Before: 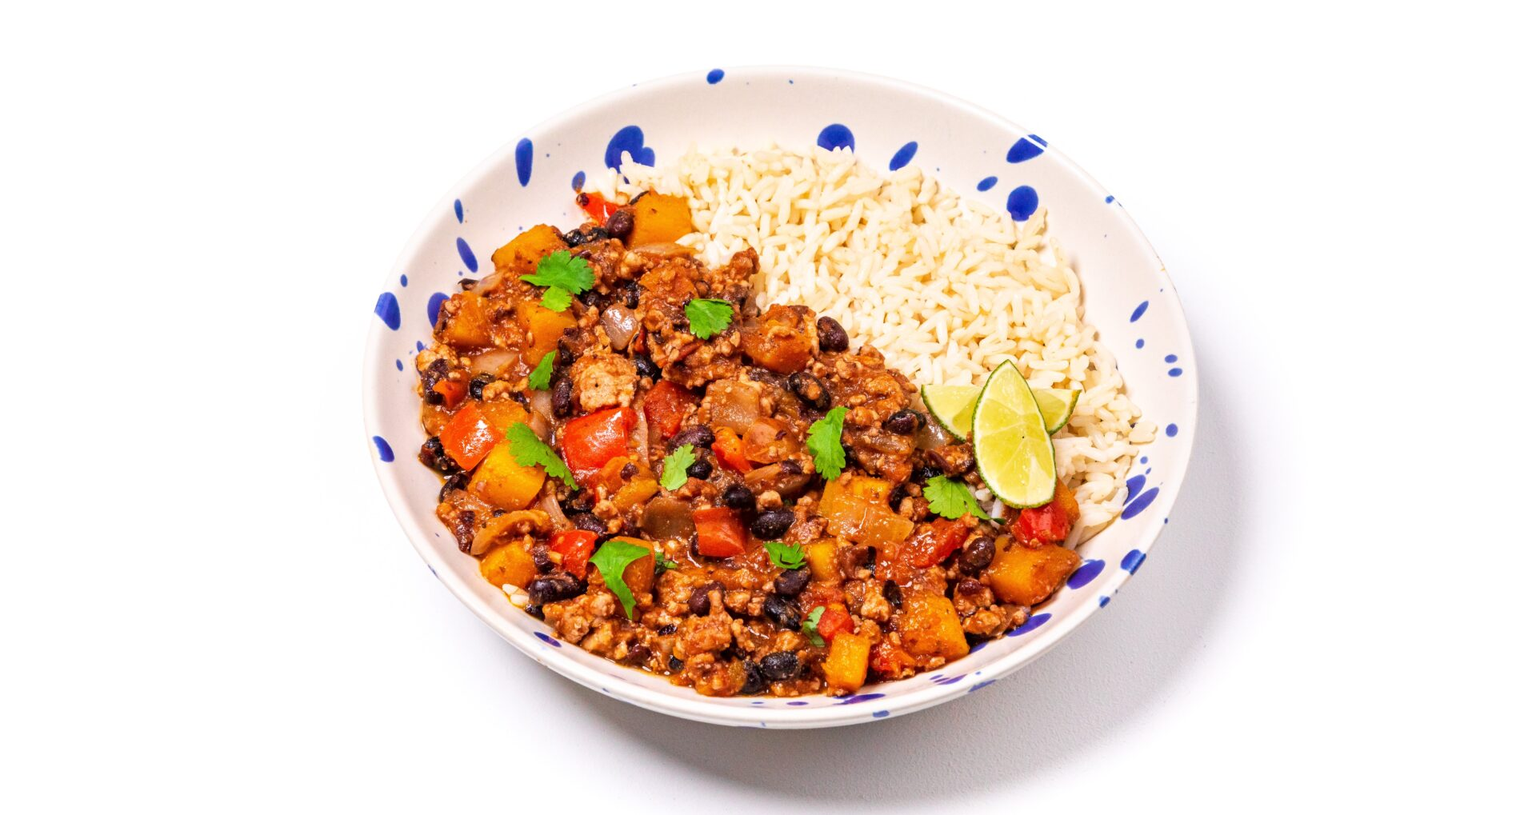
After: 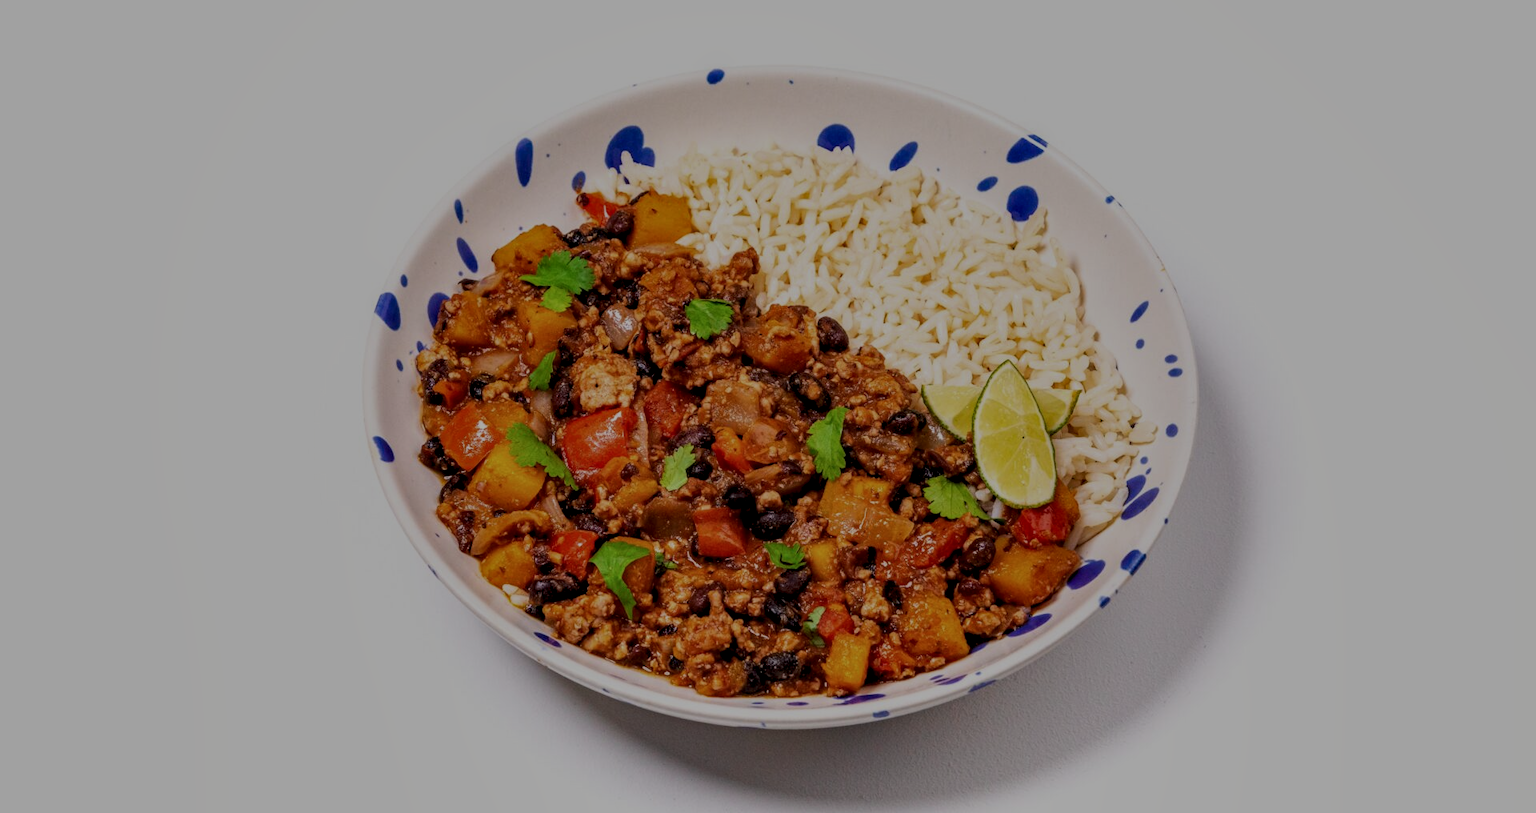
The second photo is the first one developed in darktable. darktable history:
tone equalizer: on, module defaults
local contrast: detail 130%
crop: bottom 0.072%
color correction: highlights b* 0.062, saturation 0.977
exposure: exposure -1.502 EV, compensate highlight preservation false
